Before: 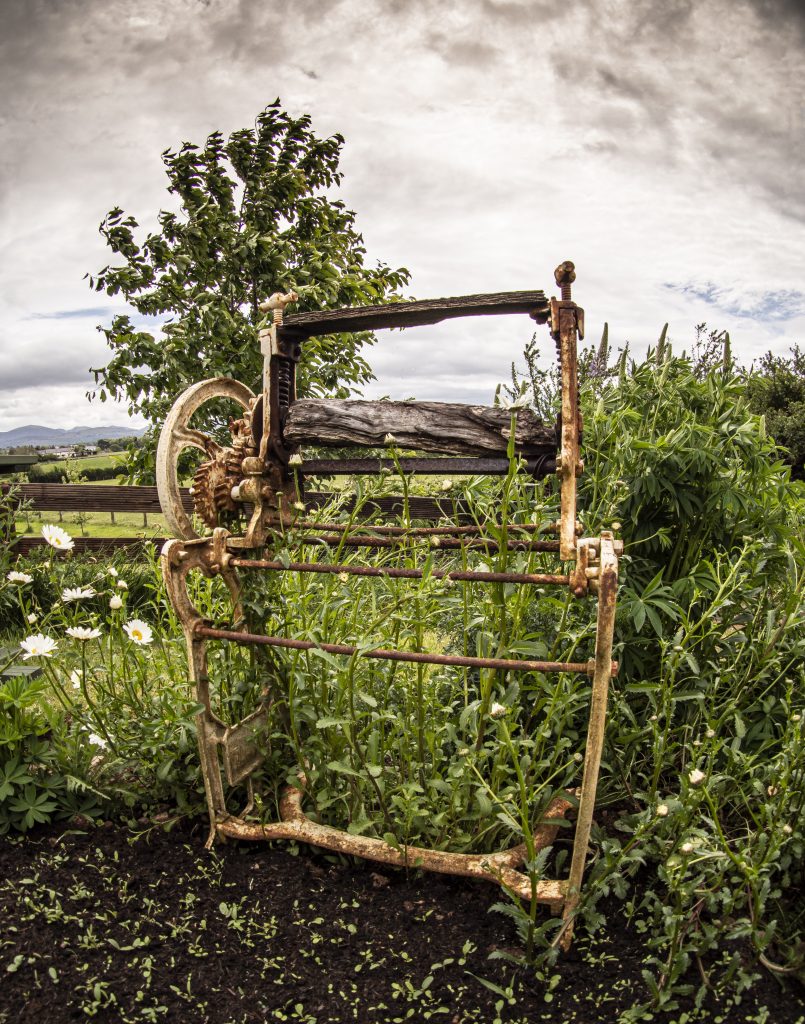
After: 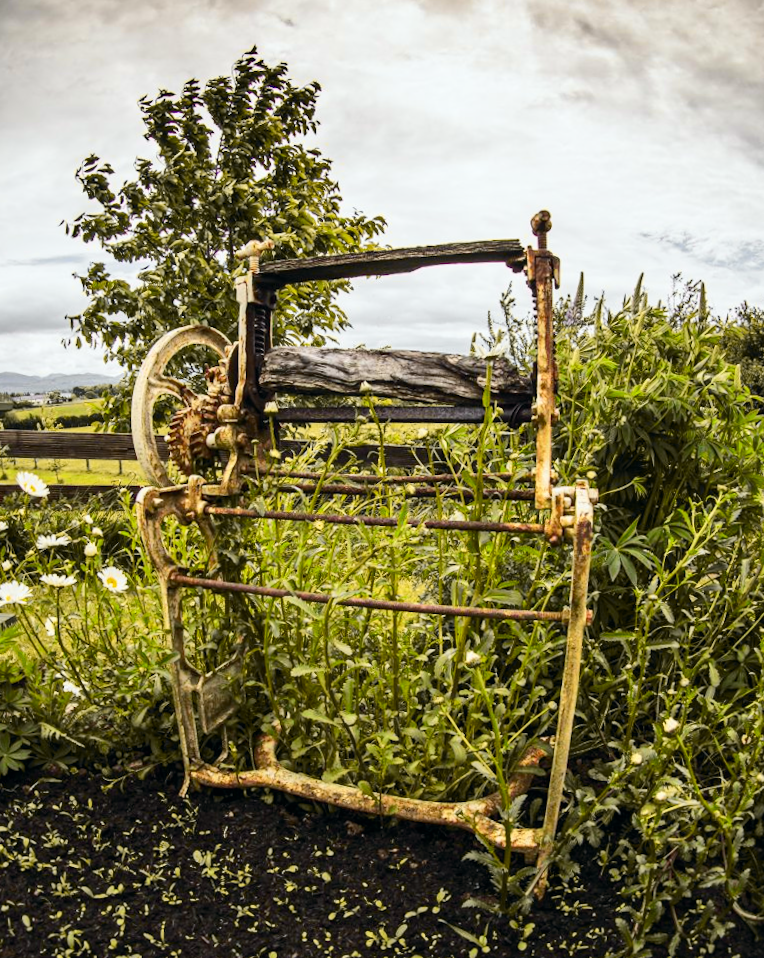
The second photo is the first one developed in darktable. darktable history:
tone curve: curves: ch0 [(0, 0) (0.071, 0.06) (0.253, 0.242) (0.437, 0.498) (0.55, 0.644) (0.657, 0.749) (0.823, 0.876) (1, 0.99)]; ch1 [(0, 0) (0.346, 0.307) (0.408, 0.369) (0.453, 0.457) (0.476, 0.489) (0.502, 0.493) (0.521, 0.515) (0.537, 0.531) (0.612, 0.641) (0.676, 0.728) (1, 1)]; ch2 [(0, 0) (0.346, 0.34) (0.434, 0.46) (0.485, 0.494) (0.5, 0.494) (0.511, 0.504) (0.537, 0.551) (0.579, 0.599) (0.625, 0.686) (1, 1)], color space Lab, independent channels, preserve colors none
crop and rotate: angle -1.96°, left 3.097%, top 4.154%, right 1.586%, bottom 0.529%
rotate and perspective: rotation -1.77°, lens shift (horizontal) 0.004, automatic cropping off
